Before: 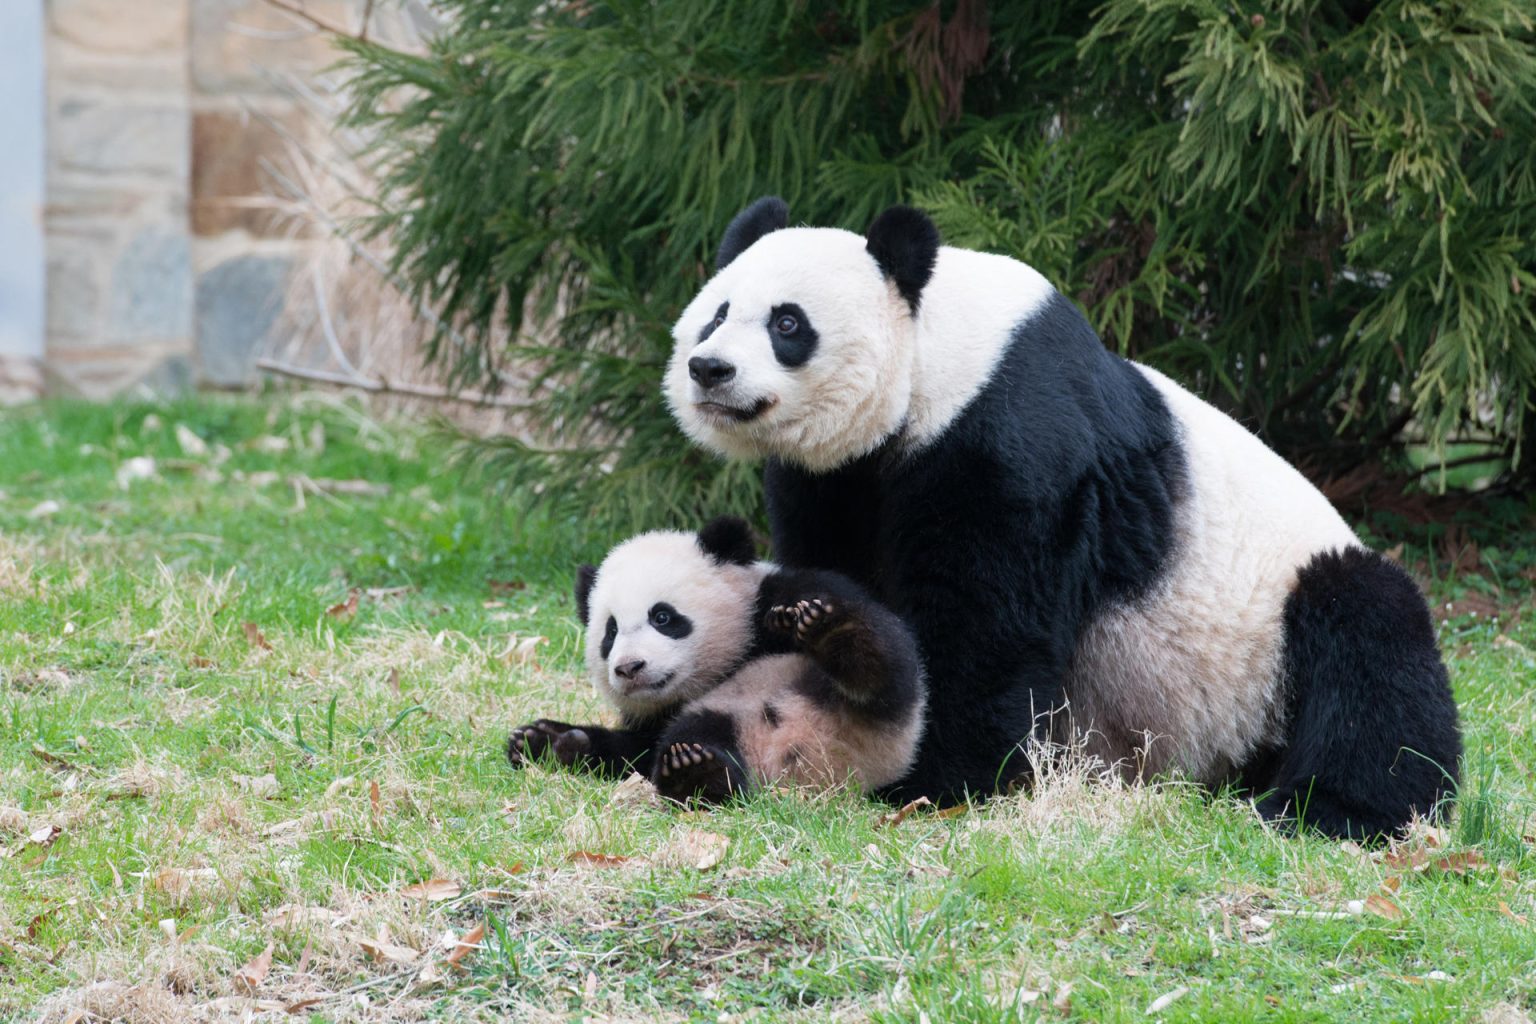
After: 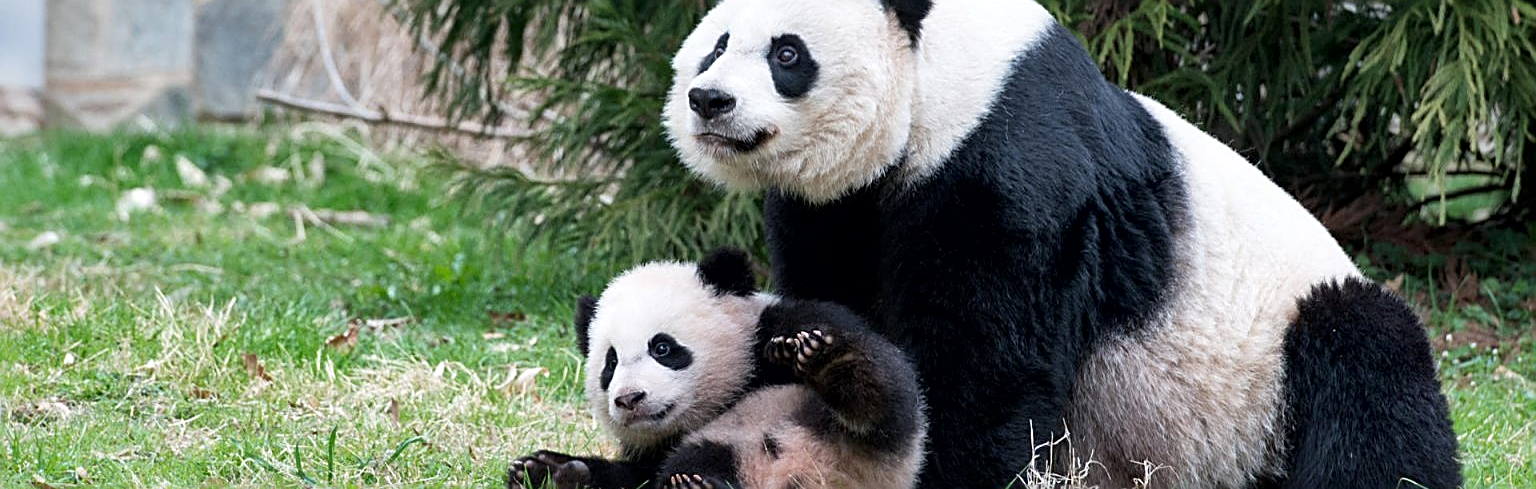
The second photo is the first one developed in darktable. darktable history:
sharpen: amount 0.908
local contrast: mode bilateral grid, contrast 25, coarseness 60, detail 151%, midtone range 0.2
crop and rotate: top 26.342%, bottom 25.83%
